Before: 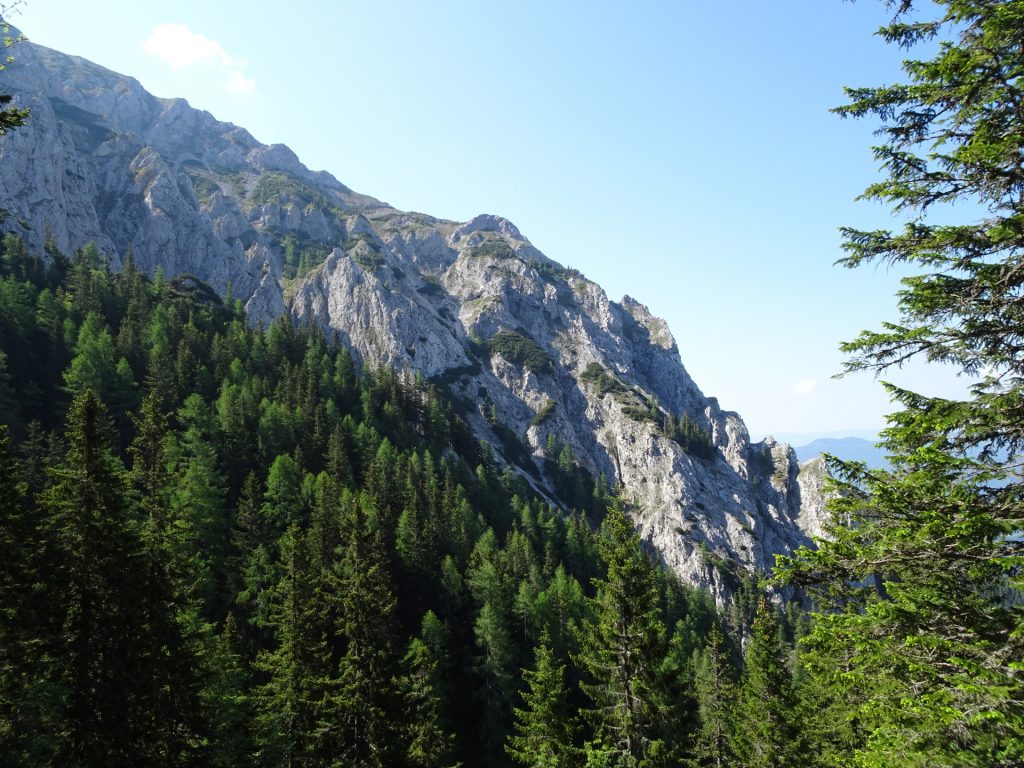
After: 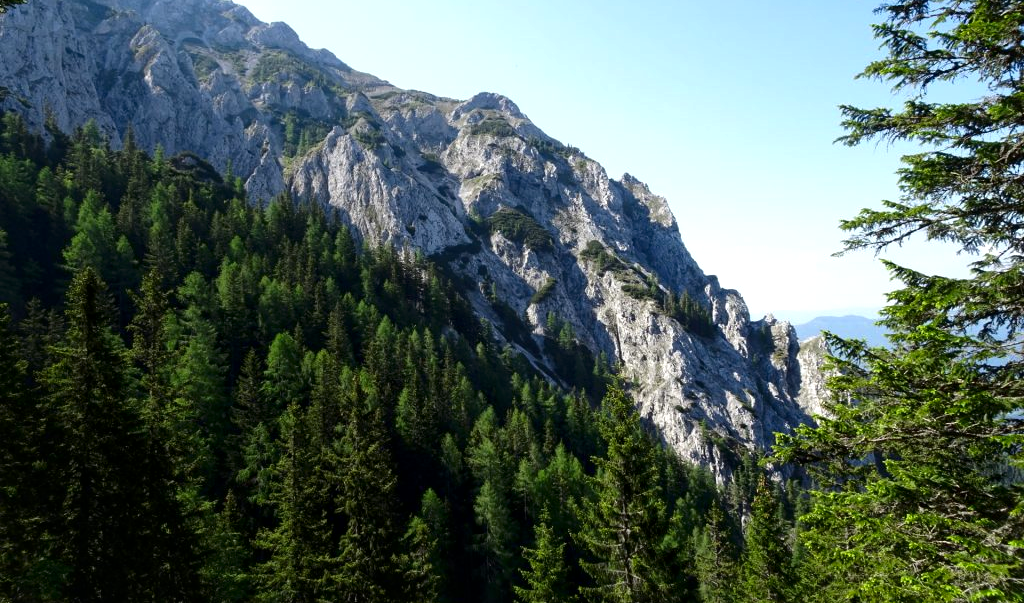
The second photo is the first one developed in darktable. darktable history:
local contrast: mode bilateral grid, contrast 20, coarseness 49, detail 120%, midtone range 0.2
exposure: black level correction 0, exposure 0.199 EV, compensate highlight preservation false
contrast brightness saturation: contrast 0.066, brightness -0.128, saturation 0.046
crop and rotate: top 15.982%, bottom 5.441%
